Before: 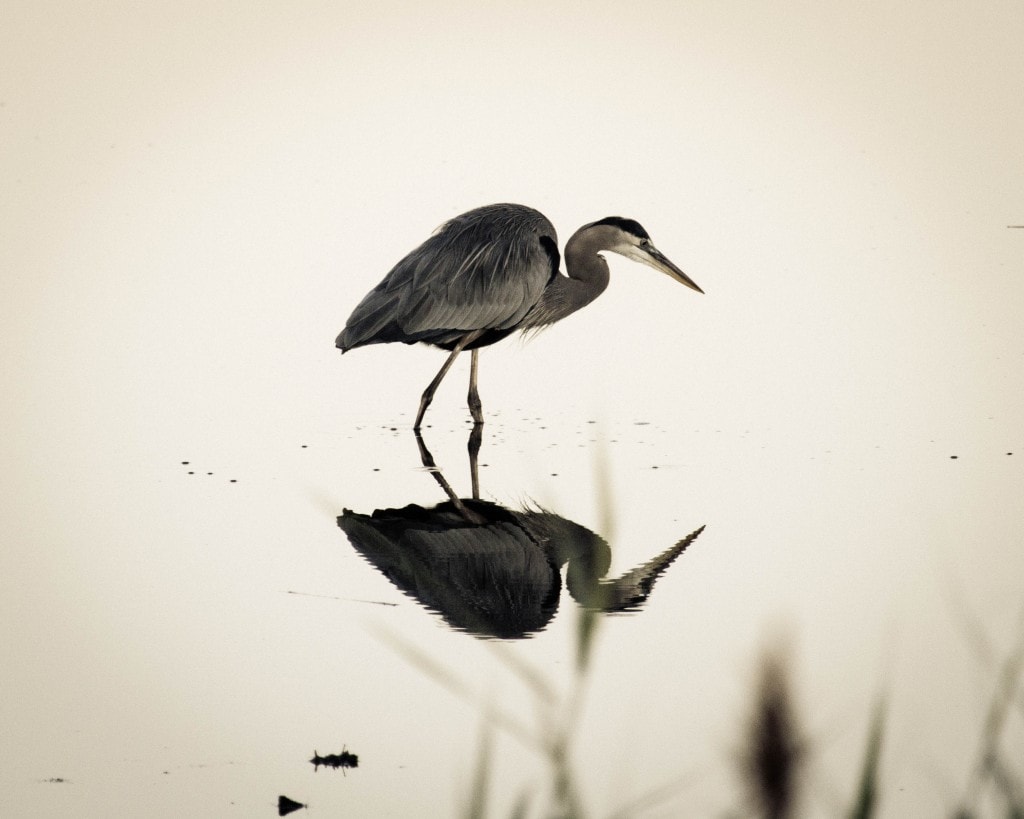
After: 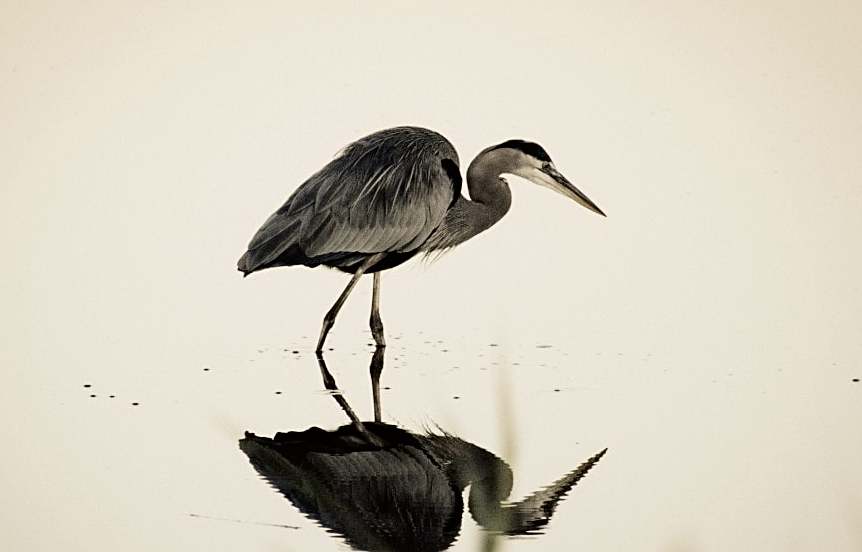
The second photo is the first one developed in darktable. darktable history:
sharpen: on, module defaults
tone curve: curves: ch0 [(0, 0) (0.068, 0.031) (0.175, 0.139) (0.32, 0.345) (0.495, 0.544) (0.748, 0.762) (0.993, 0.954)]; ch1 [(0, 0) (0.294, 0.184) (0.34, 0.303) (0.371, 0.344) (0.441, 0.408) (0.477, 0.474) (0.499, 0.5) (0.529, 0.523) (0.677, 0.762) (1, 1)]; ch2 [(0, 0) (0.431, 0.419) (0.495, 0.502) (0.524, 0.534) (0.557, 0.56) (0.634, 0.654) (0.728, 0.722) (1, 1)], color space Lab, independent channels, preserve colors none
crop and rotate: left 9.629%, top 9.506%, right 6.099%, bottom 23.014%
